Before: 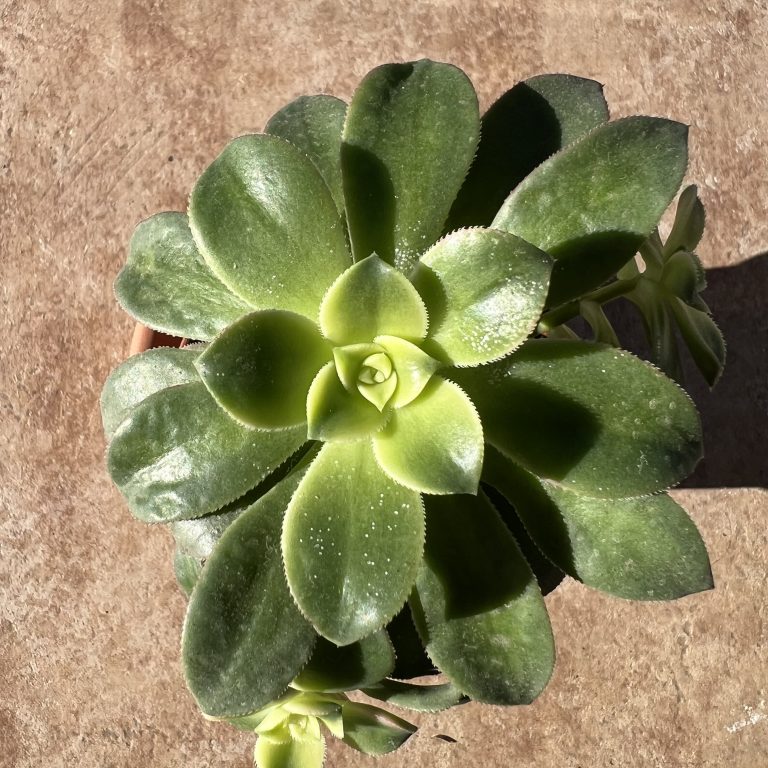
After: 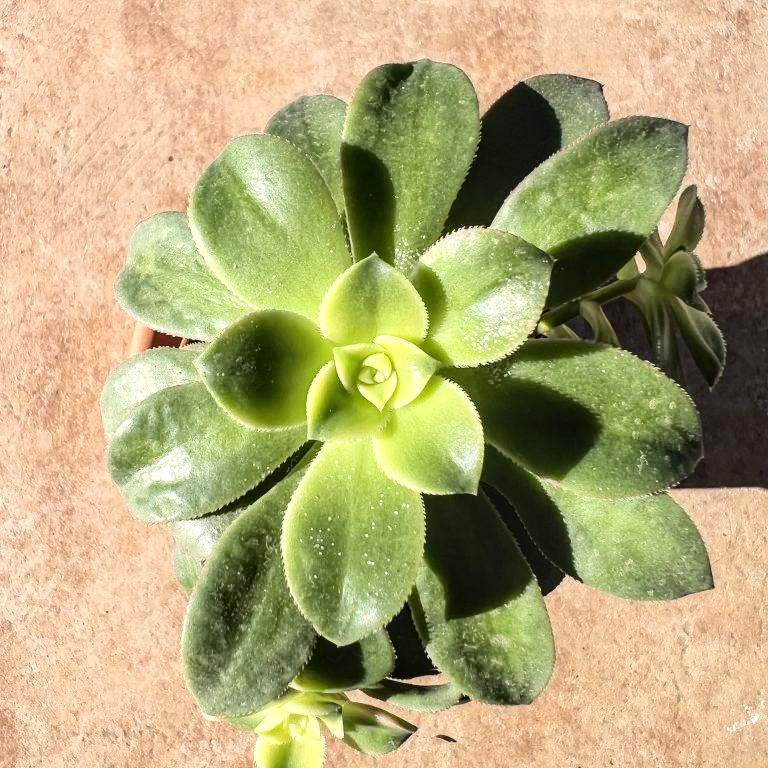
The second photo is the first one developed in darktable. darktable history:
local contrast: on, module defaults
tone equalizer: -7 EV 0.16 EV, -6 EV 0.586 EV, -5 EV 1.16 EV, -4 EV 1.3 EV, -3 EV 1.15 EV, -2 EV 0.6 EV, -1 EV 0.152 EV, edges refinement/feathering 500, mask exposure compensation -1.57 EV, preserve details no
